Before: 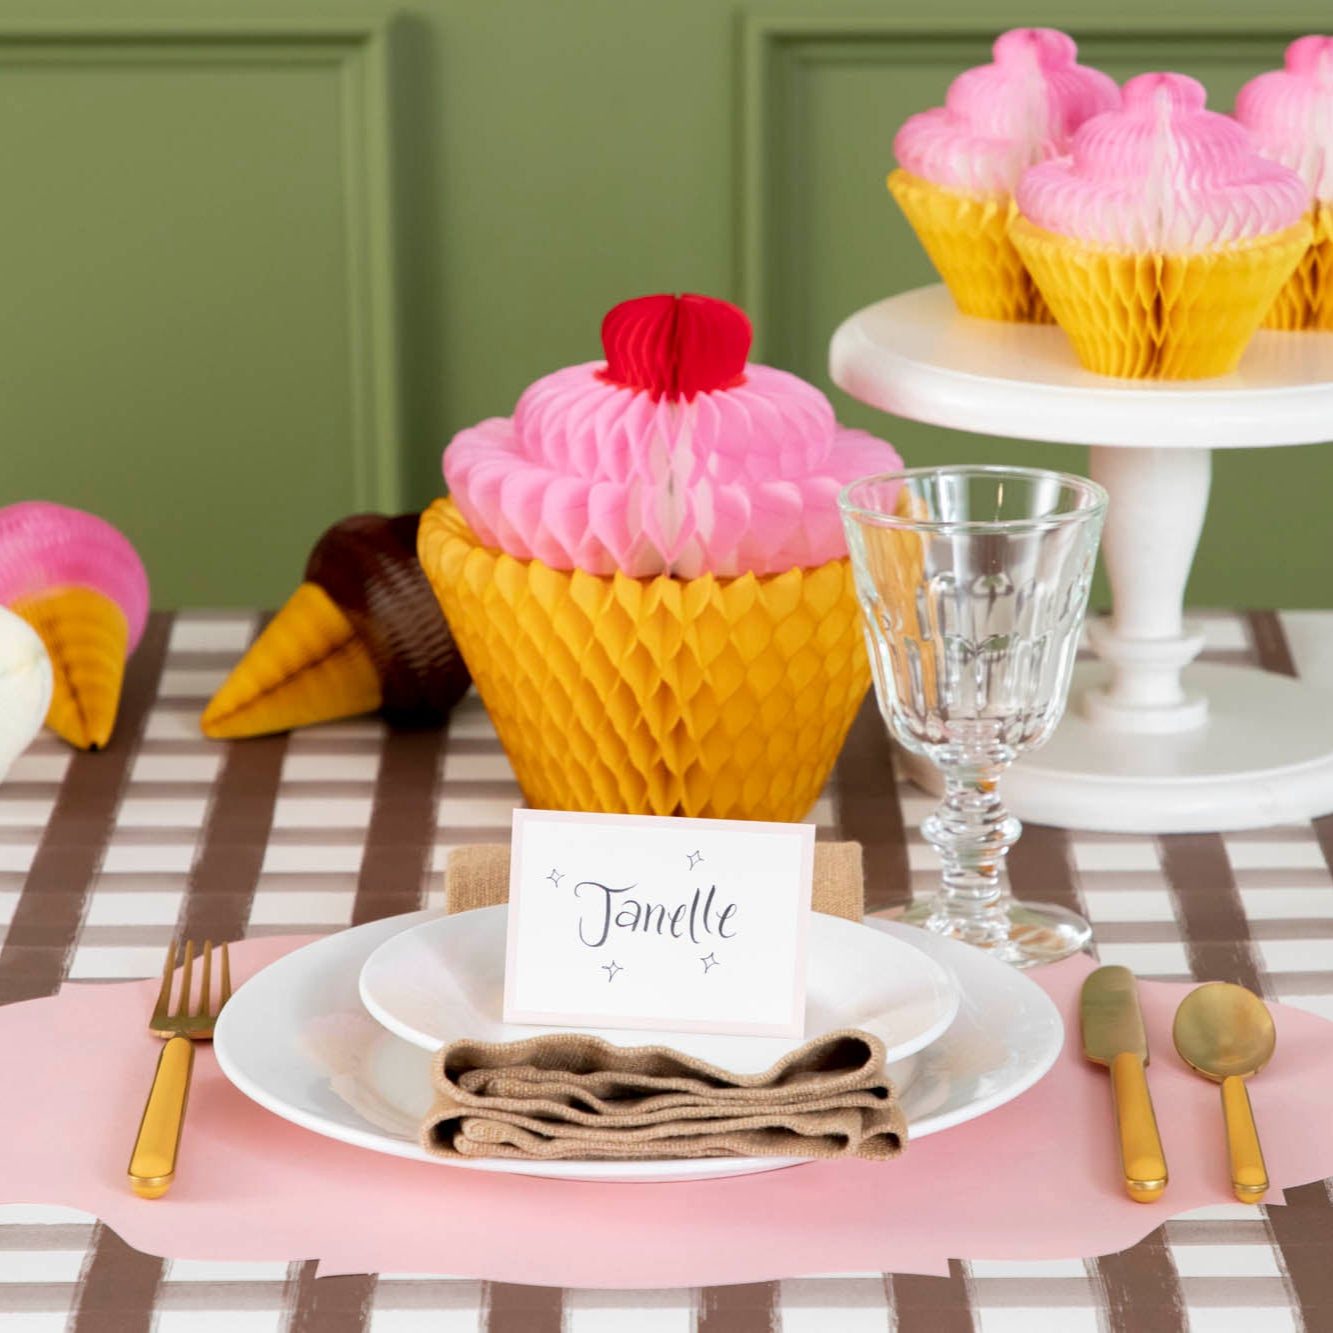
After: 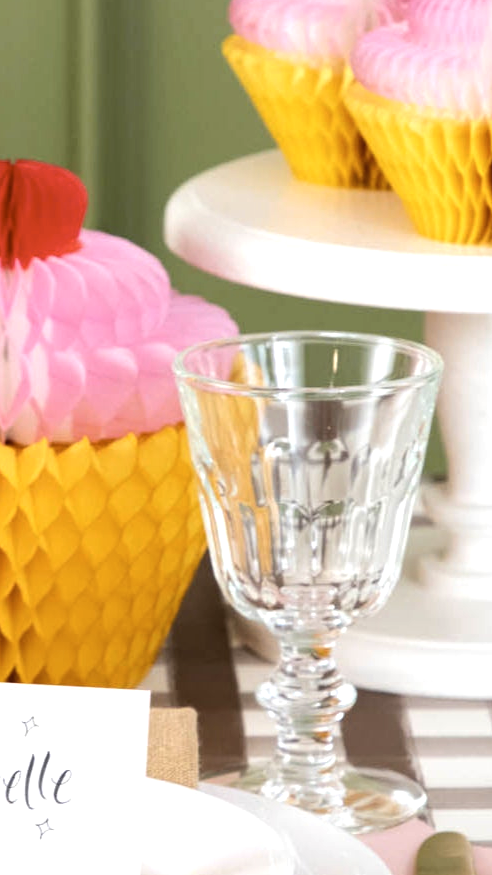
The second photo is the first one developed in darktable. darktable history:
color contrast: green-magenta contrast 0.81
tone equalizer: -8 EV -0.417 EV, -7 EV -0.389 EV, -6 EV -0.333 EV, -5 EV -0.222 EV, -3 EV 0.222 EV, -2 EV 0.333 EV, -1 EV 0.389 EV, +0 EV 0.417 EV, edges refinement/feathering 500, mask exposure compensation -1.57 EV, preserve details no
crop and rotate: left 49.936%, top 10.094%, right 13.136%, bottom 24.256%
contrast brightness saturation: saturation -0.05
